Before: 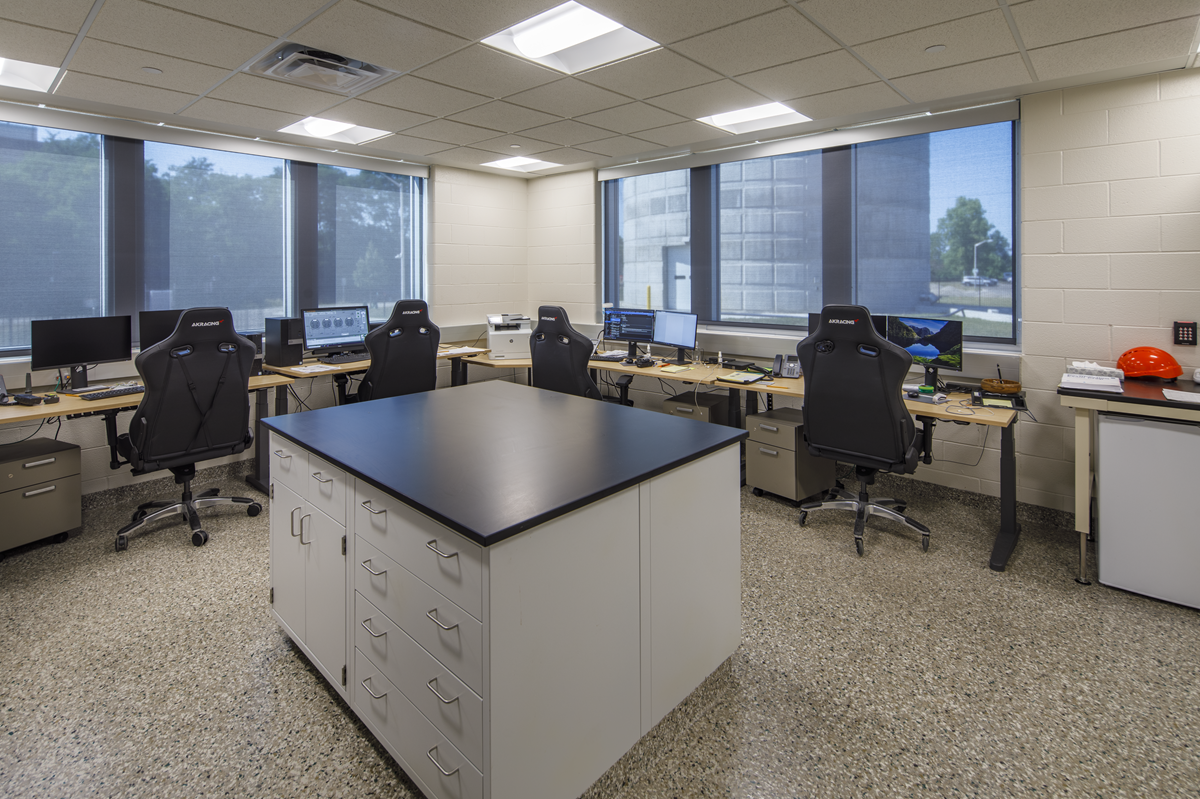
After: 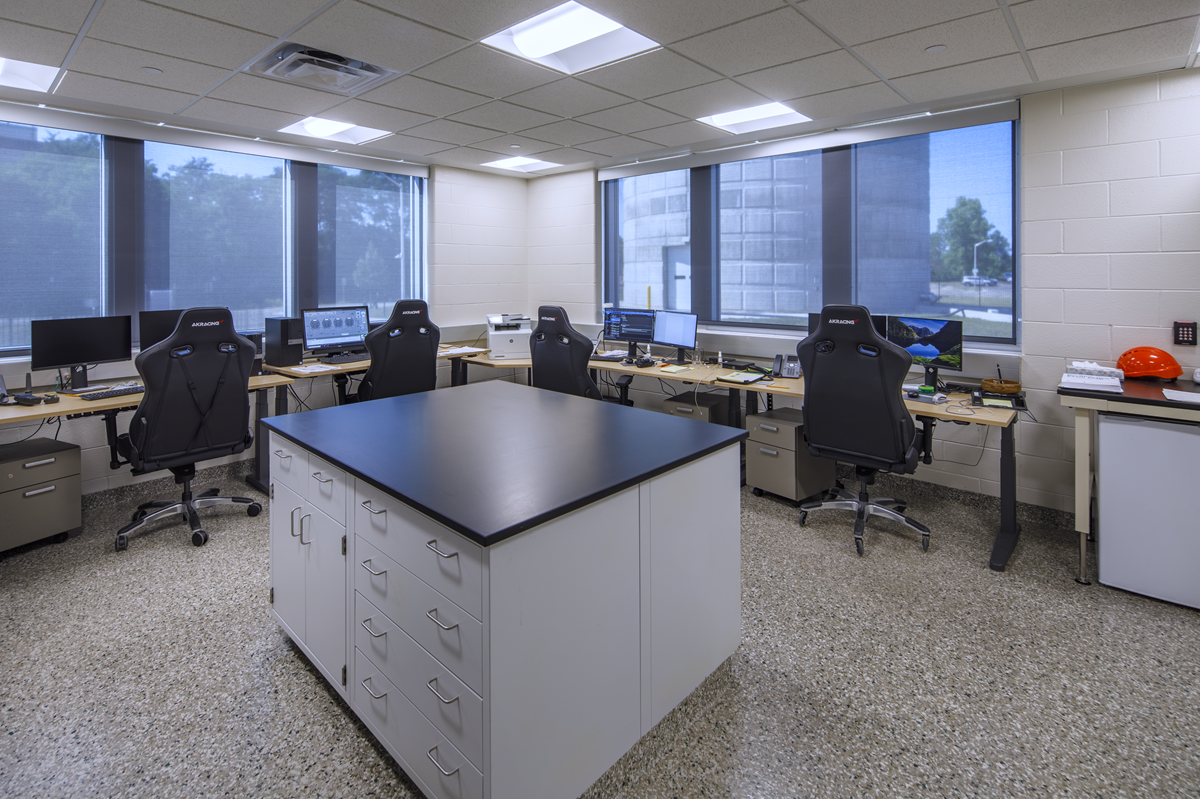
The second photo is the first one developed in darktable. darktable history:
tone equalizer: on, module defaults
vignetting: fall-off start 100%, fall-off radius 71%, brightness -0.434, saturation -0.2, width/height ratio 1.178, dithering 8-bit output, unbound false
white balance: red 0.967, blue 1.119, emerald 0.756
